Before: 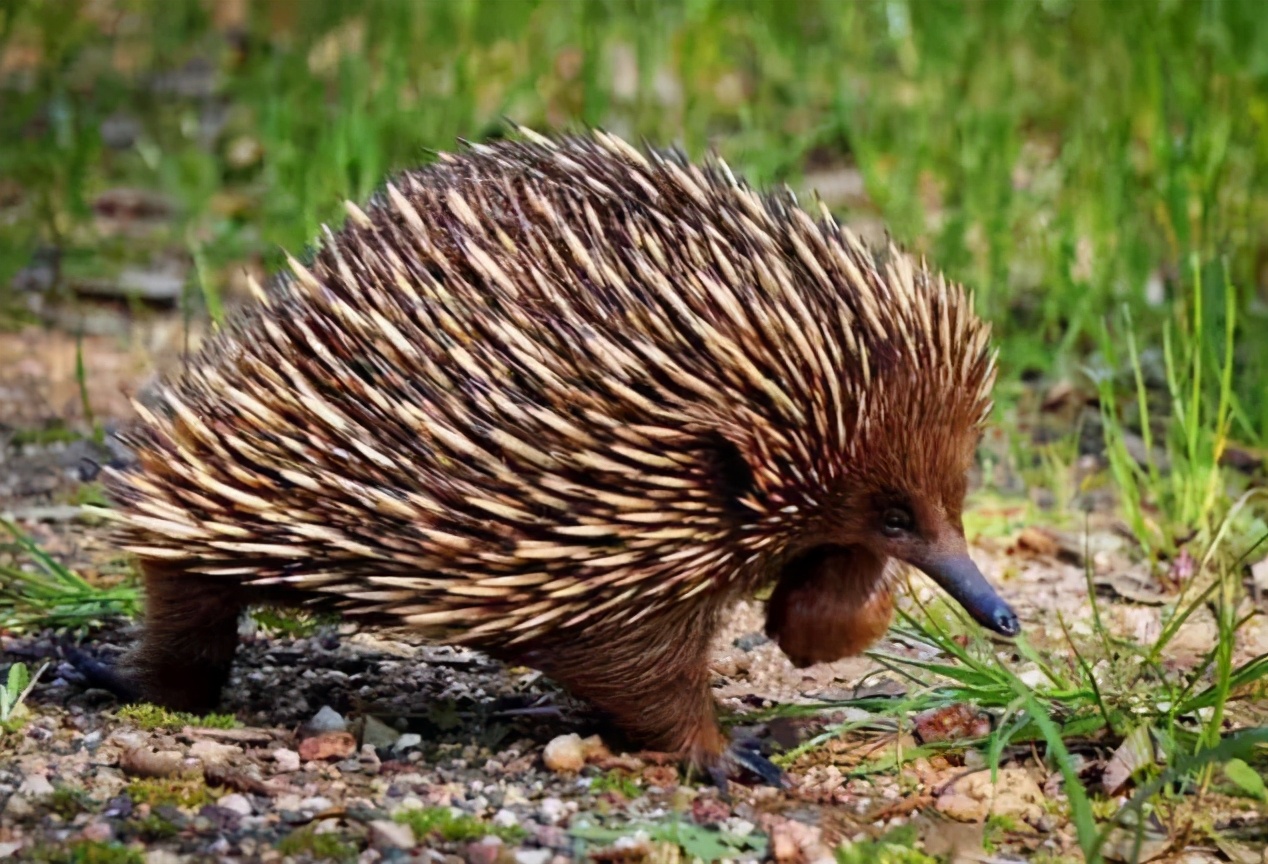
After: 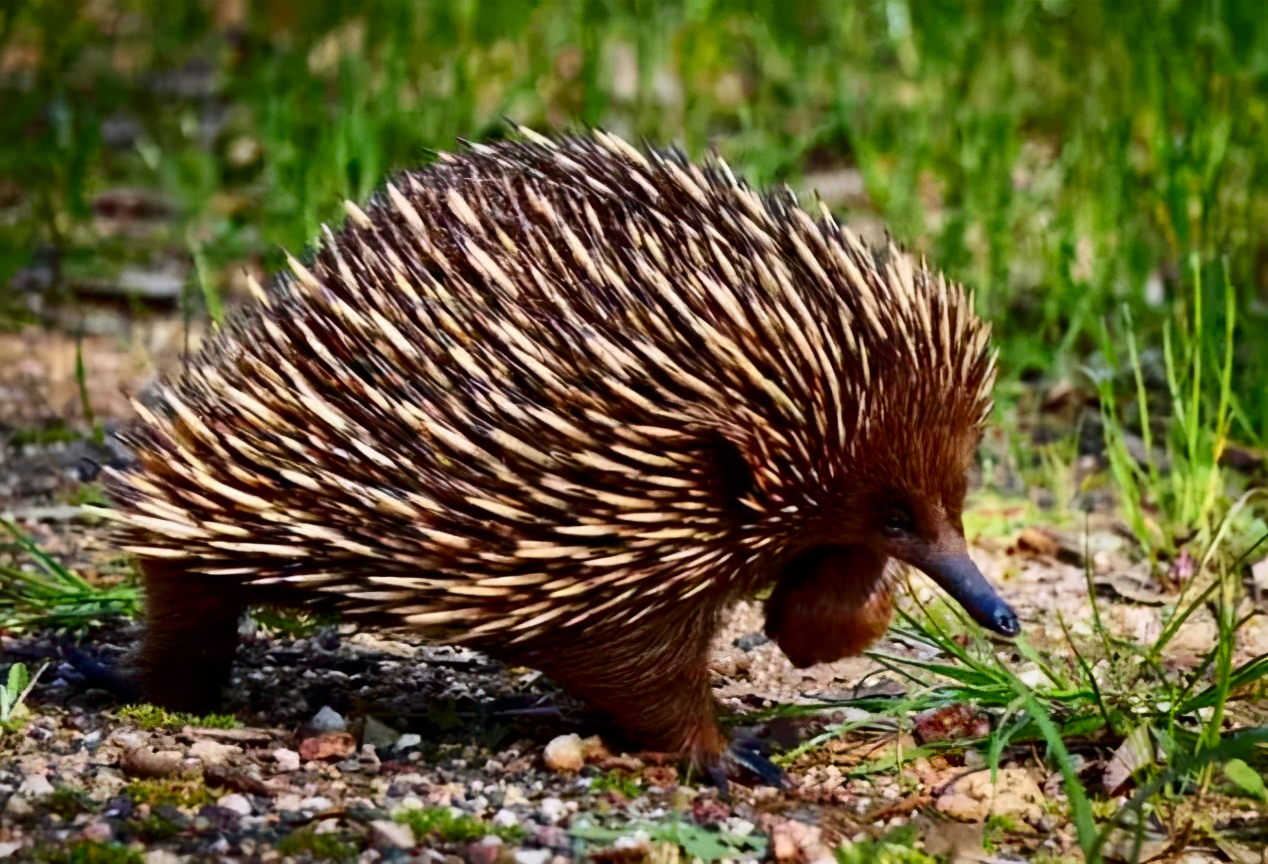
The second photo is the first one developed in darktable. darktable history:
contrast brightness saturation: contrast 0.203, brightness -0.111, saturation 0.098
color calibration: illuminant same as pipeline (D50), adaptation none (bypass), x 0.332, y 0.335, temperature 5003.41 K
